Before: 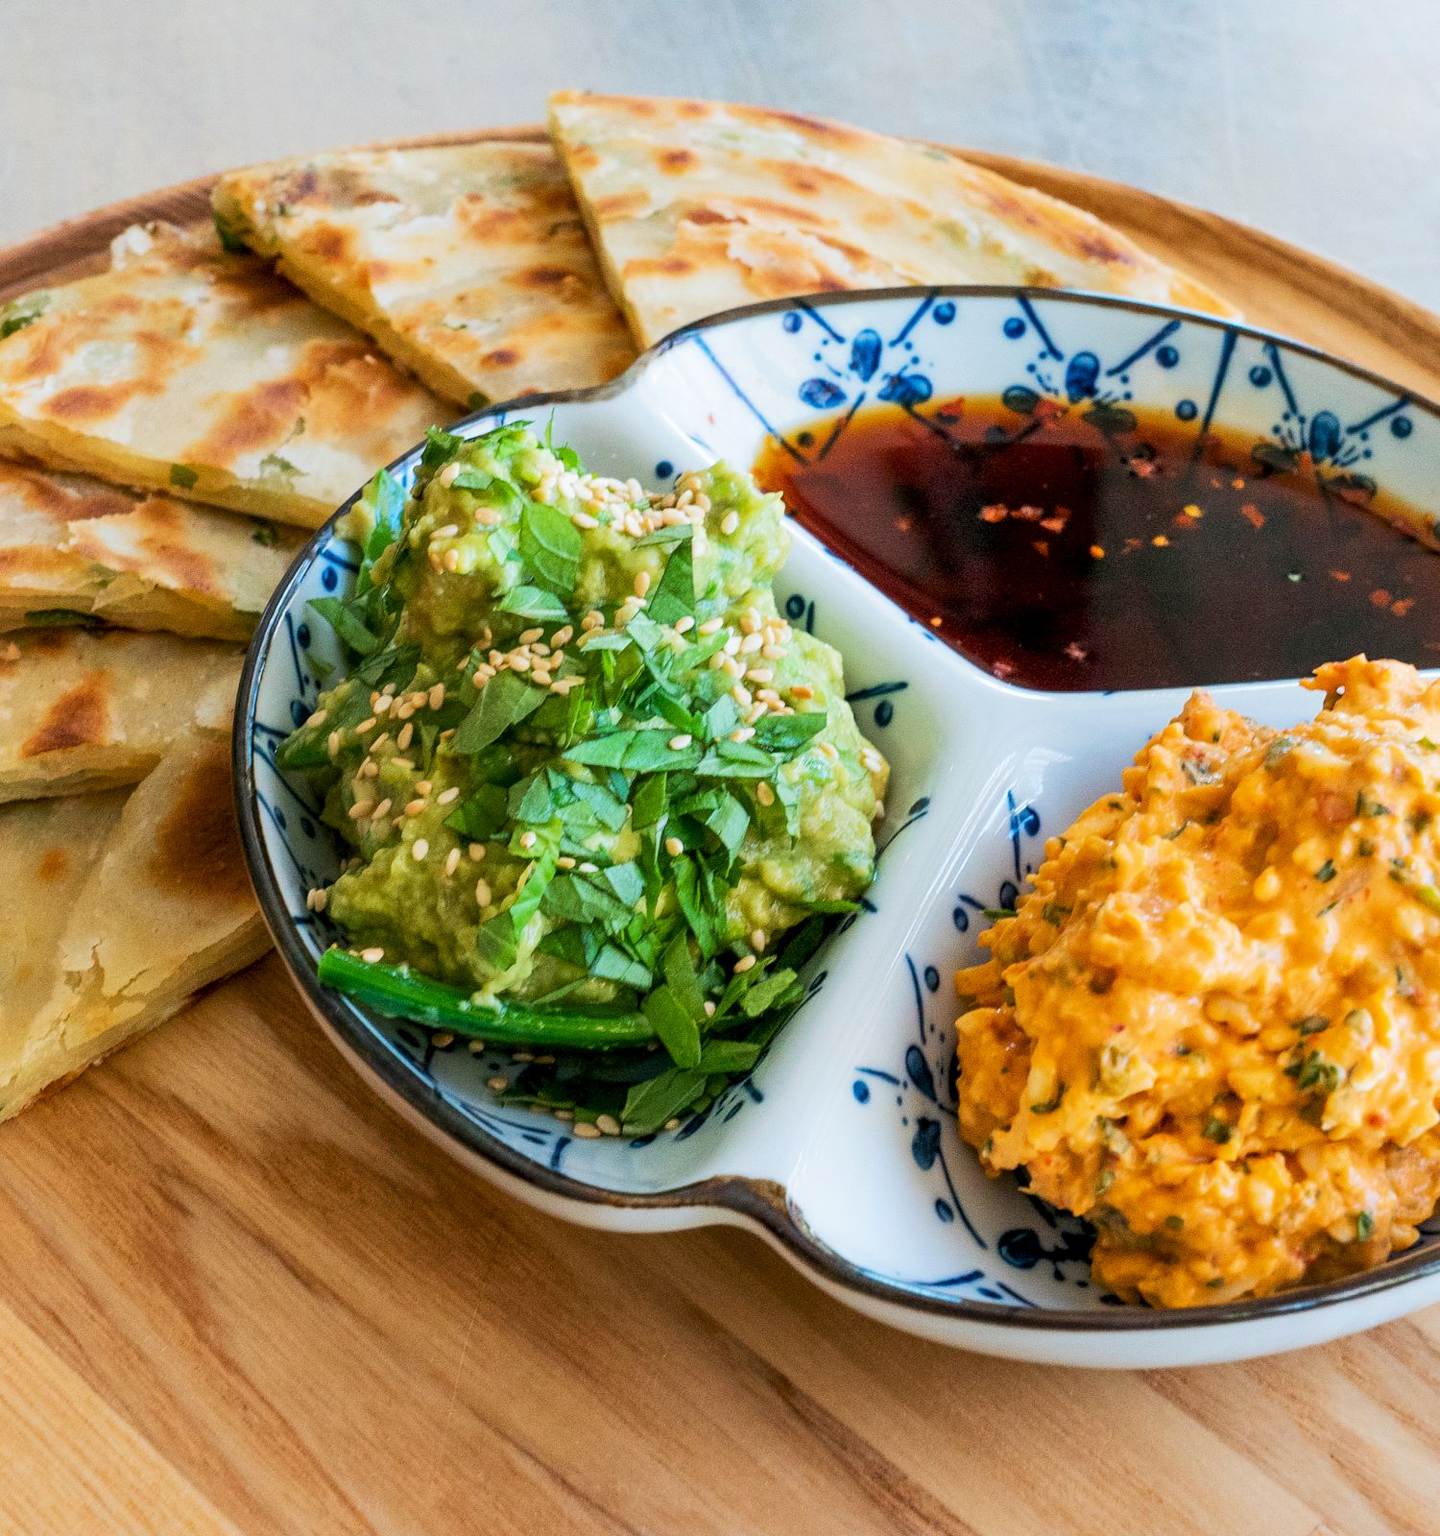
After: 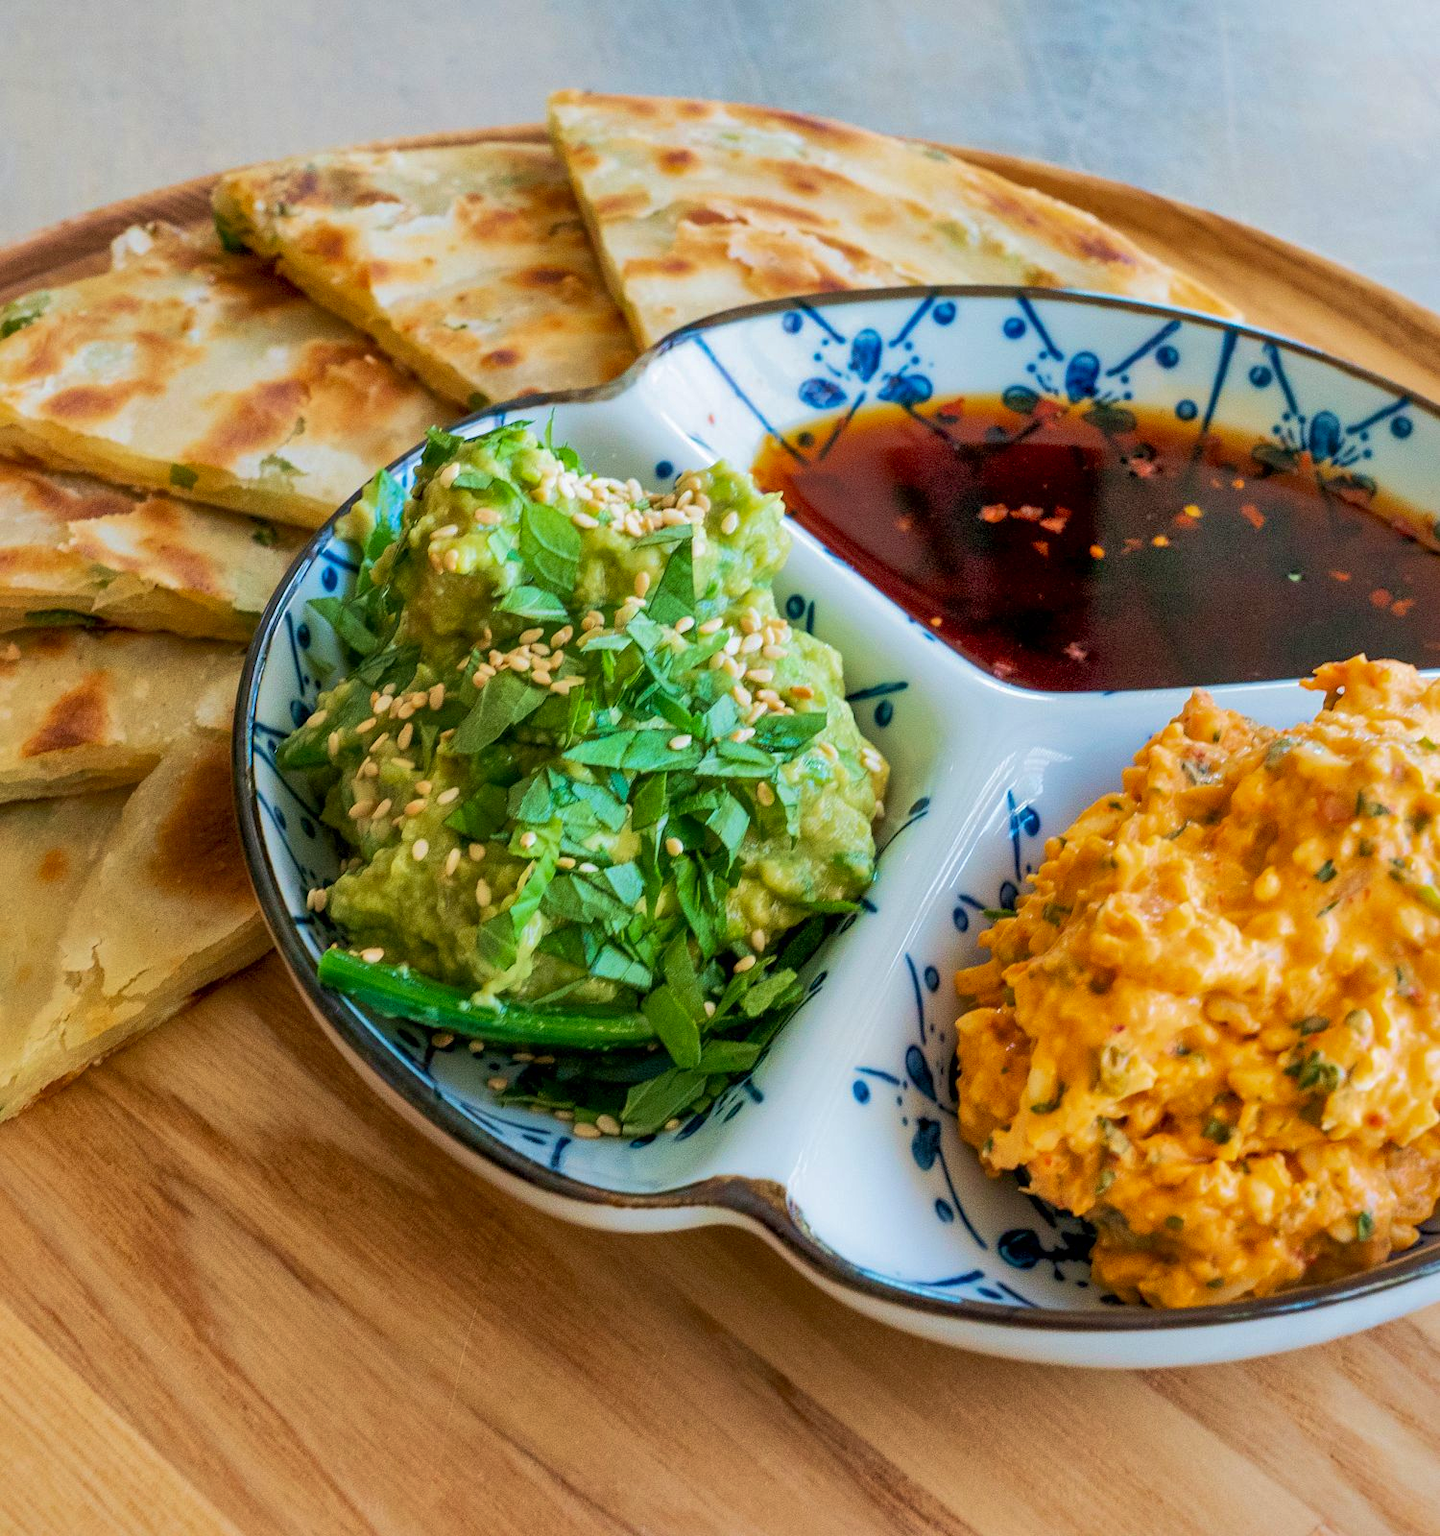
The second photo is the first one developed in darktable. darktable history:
contrast brightness saturation: contrast 0.03, brightness -0.04
shadows and highlights: on, module defaults
velvia: on, module defaults
